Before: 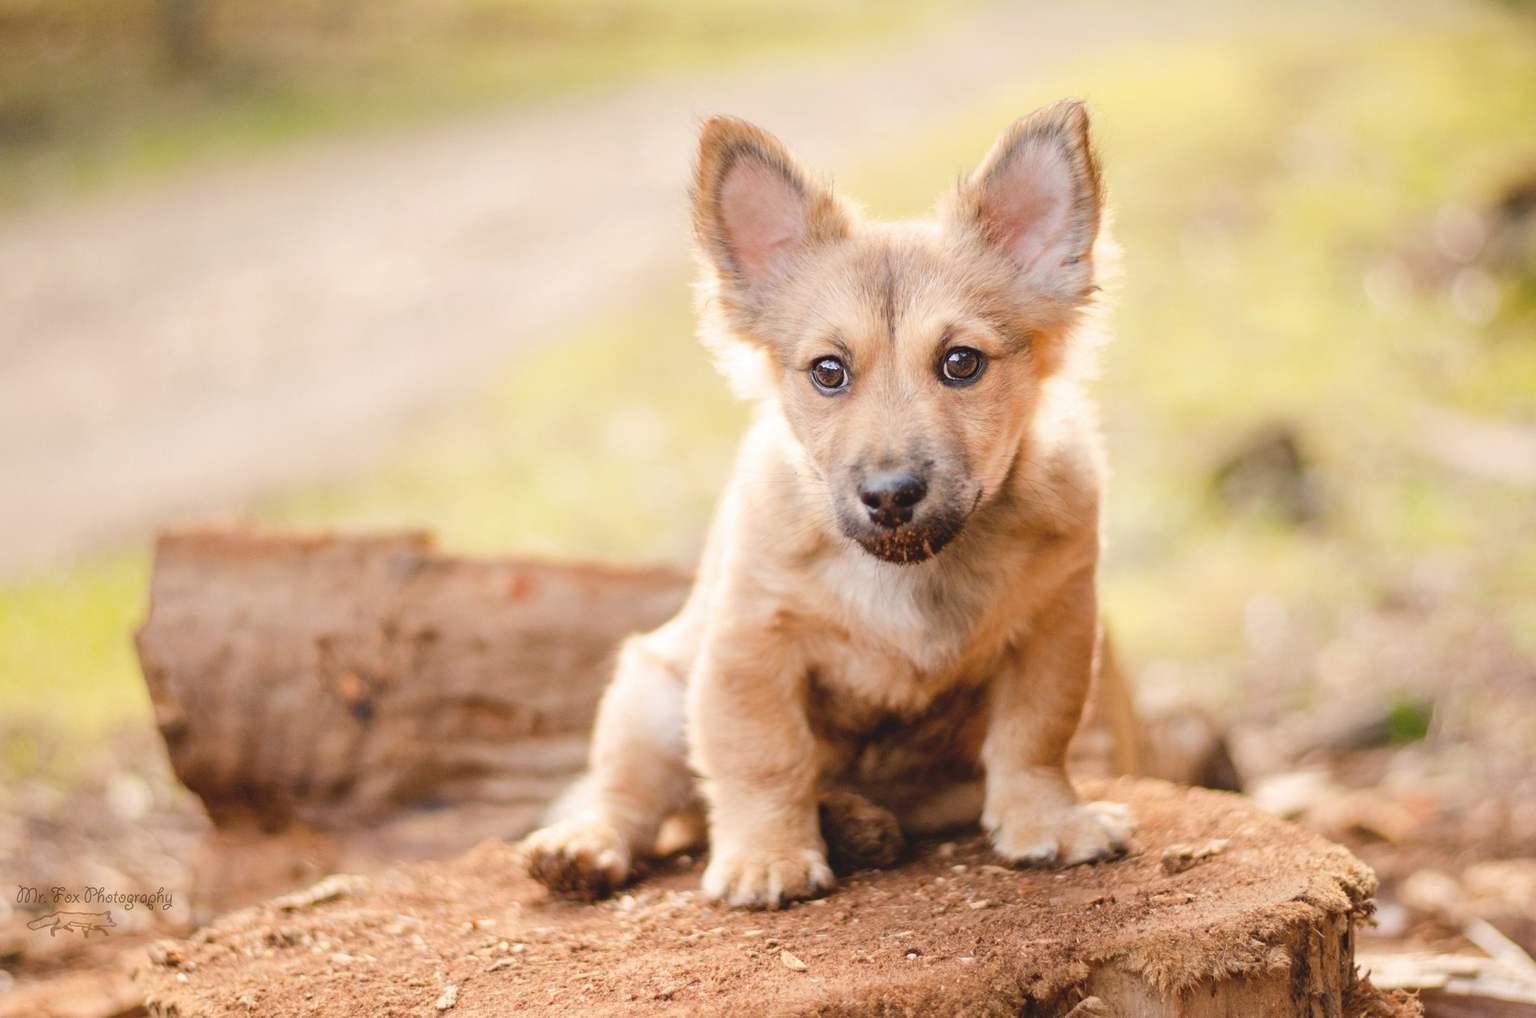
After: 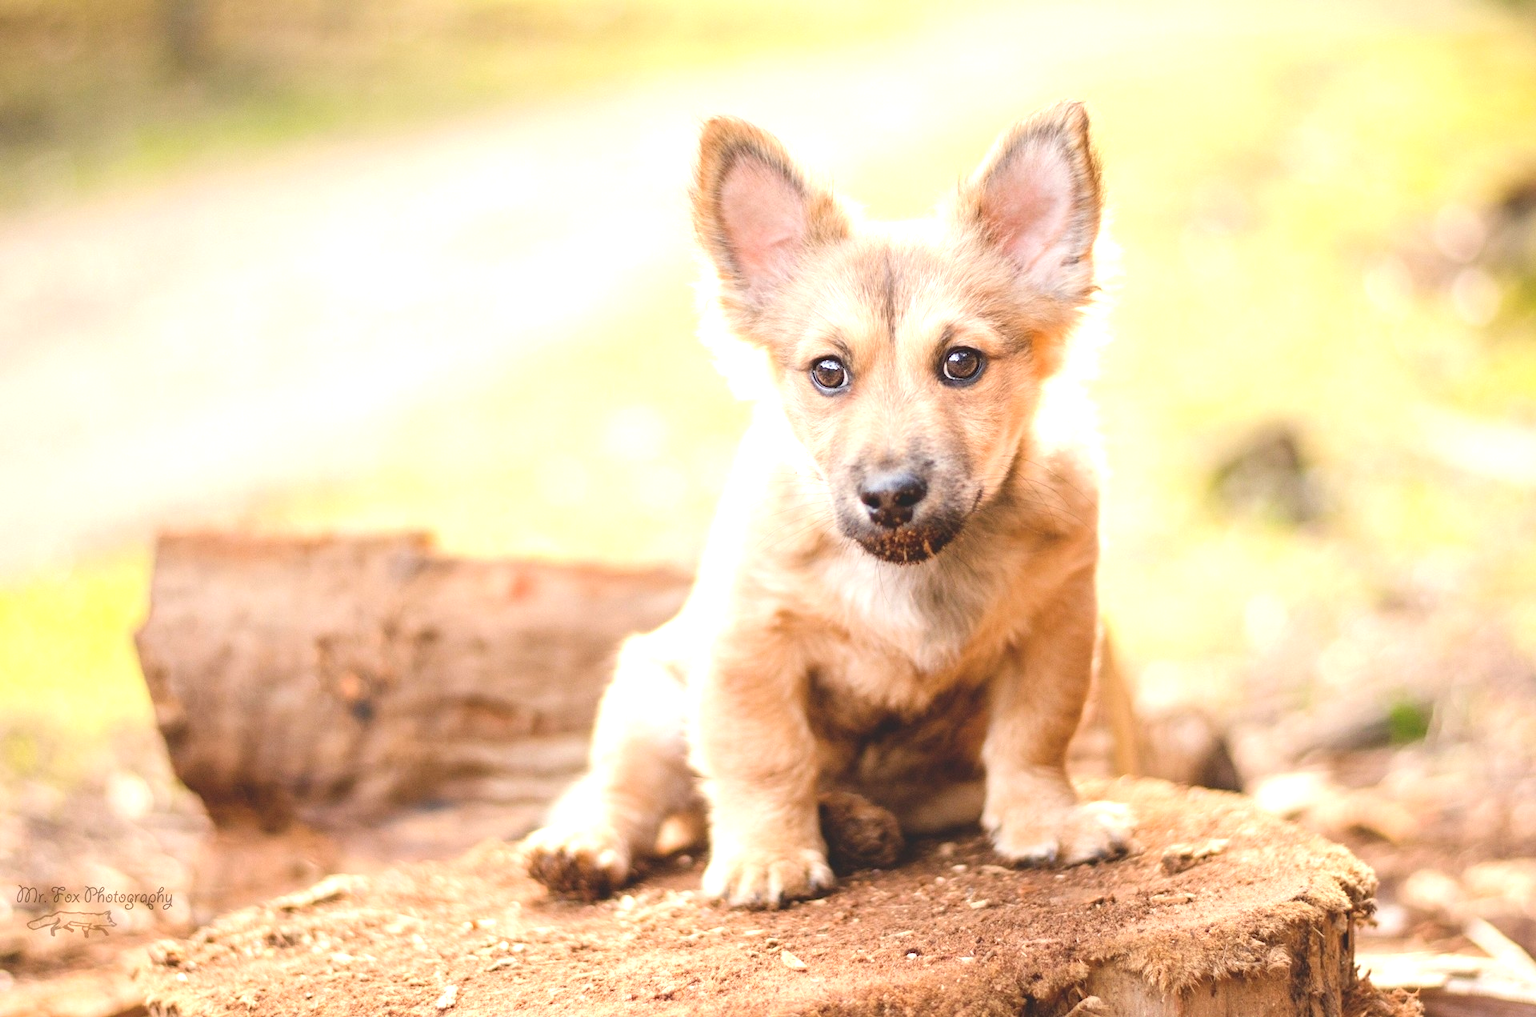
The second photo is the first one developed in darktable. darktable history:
exposure: black level correction -0.002, exposure 0.708 EV, compensate exposure bias true, compensate highlight preservation false
